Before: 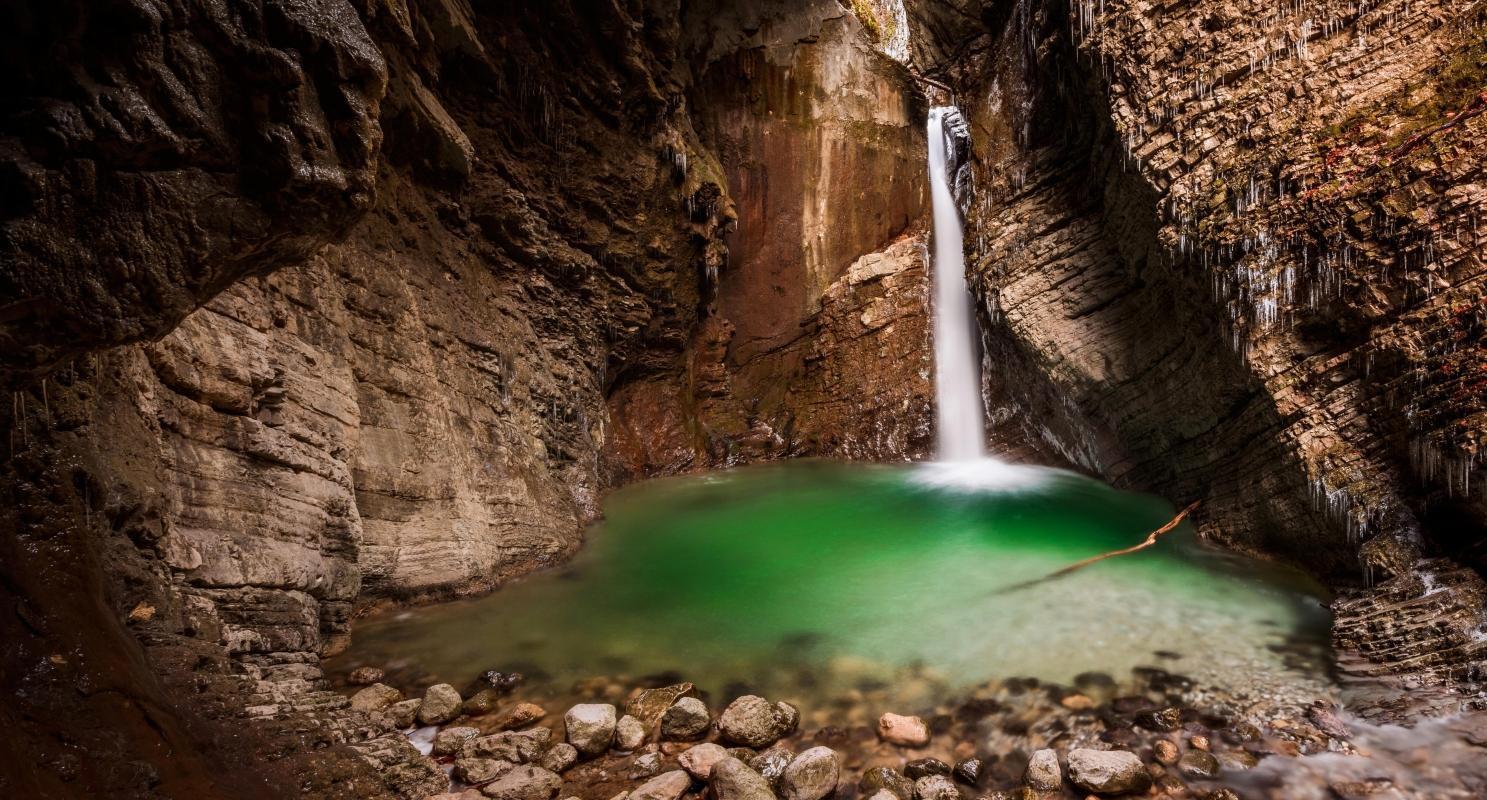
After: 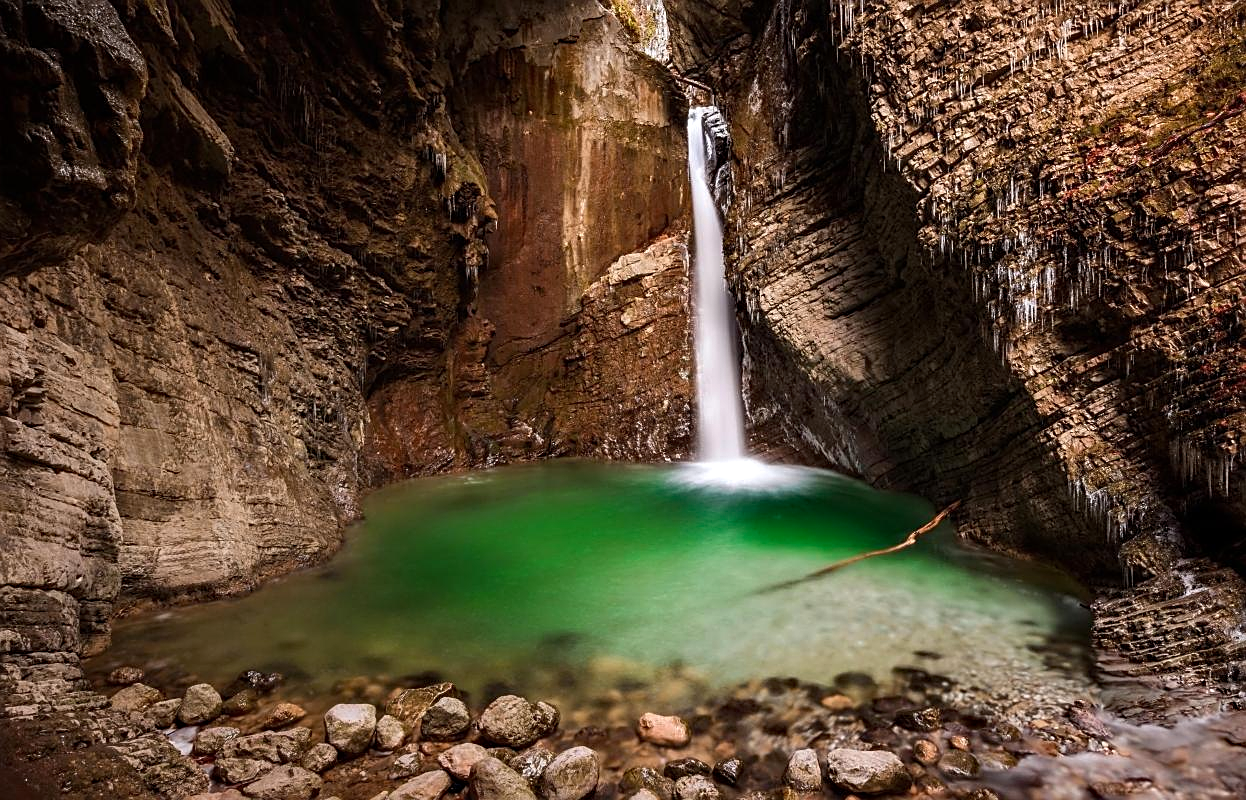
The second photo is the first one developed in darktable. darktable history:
crop: left 16.145%
sharpen: on, module defaults
haze removal: compatibility mode true, adaptive false
